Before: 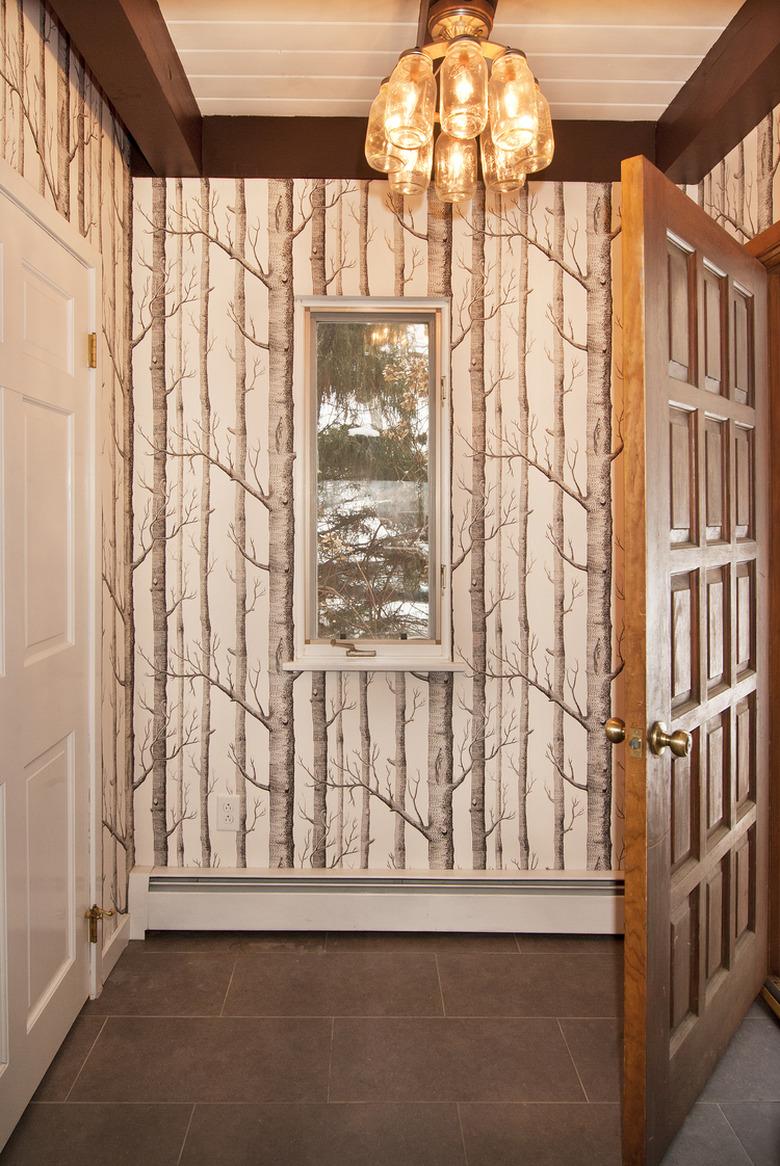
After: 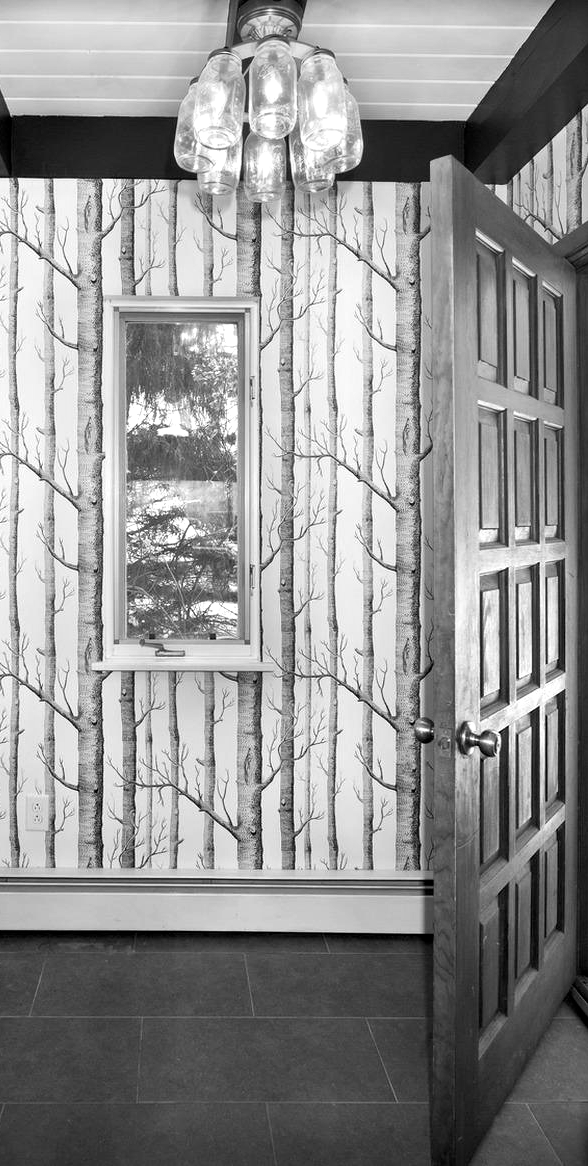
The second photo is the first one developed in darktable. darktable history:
color balance rgb: shadows lift › luminance -21.66%, shadows lift › chroma 8.98%, shadows lift › hue 283.37°, power › chroma 1.55%, power › hue 25.59°, highlights gain › luminance 6.08%, highlights gain › chroma 2.55%, highlights gain › hue 90°, global offset › luminance -0.87%, perceptual saturation grading › global saturation 27.49%, perceptual saturation grading › highlights -28.39%, perceptual saturation grading › mid-tones 15.22%, perceptual saturation grading › shadows 33.98%, perceptual brilliance grading › highlights 10%, perceptual brilliance grading › mid-tones 5%
crop and rotate: left 24.6%
monochrome: size 1
